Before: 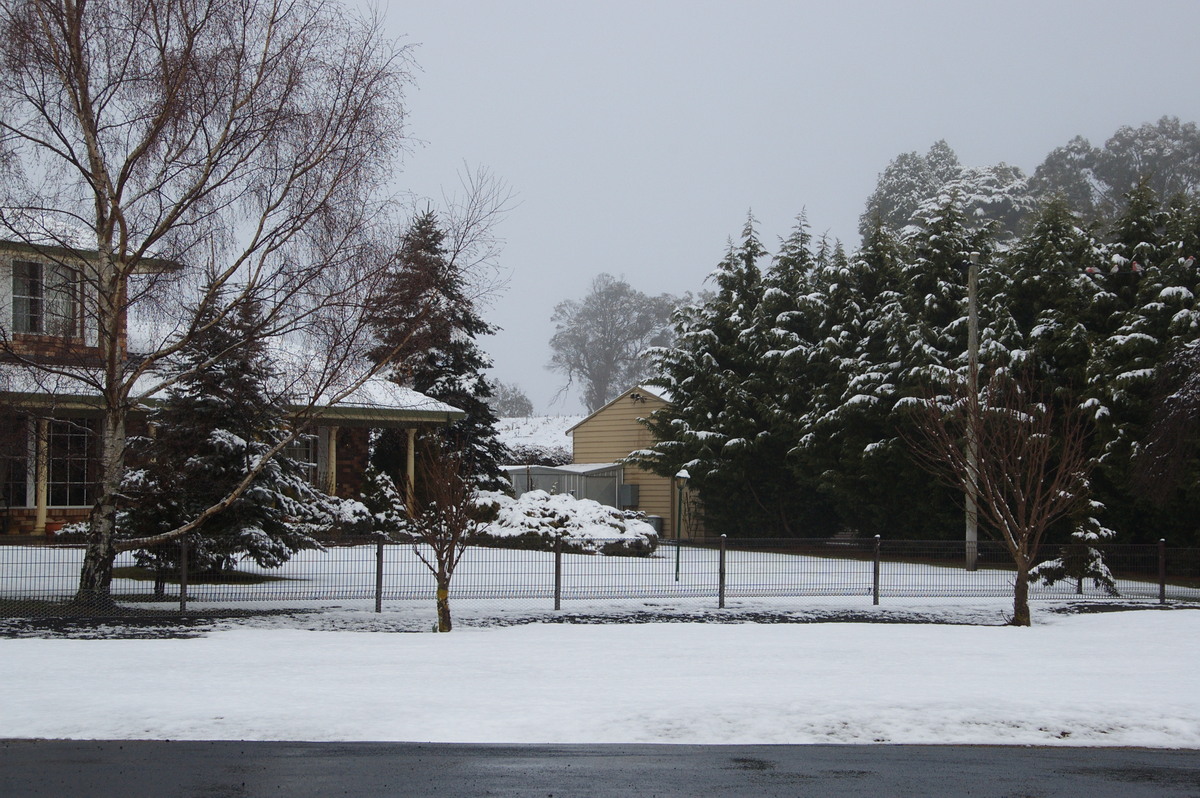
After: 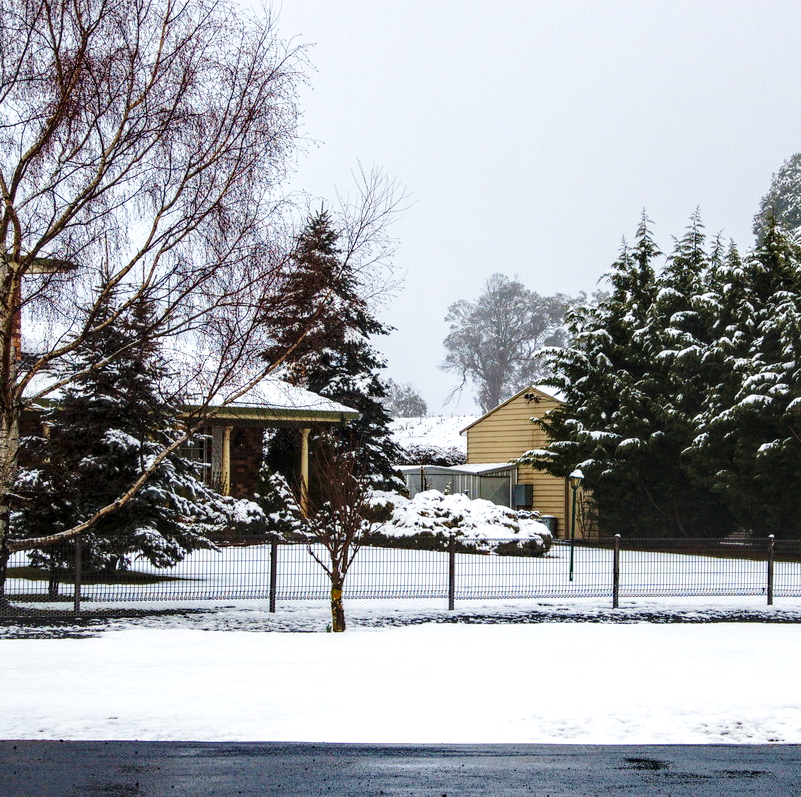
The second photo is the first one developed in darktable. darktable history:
local contrast: detail 150%
haze removal: compatibility mode true, adaptive false
base curve: curves: ch0 [(0, 0) (0.036, 0.037) (0.121, 0.228) (0.46, 0.76) (0.859, 0.983) (1, 1)], preserve colors none
levels: mode automatic, white 99.95%, levels [0.073, 0.497, 0.972]
crop and rotate: left 8.836%, right 24.349%
velvia: on, module defaults
